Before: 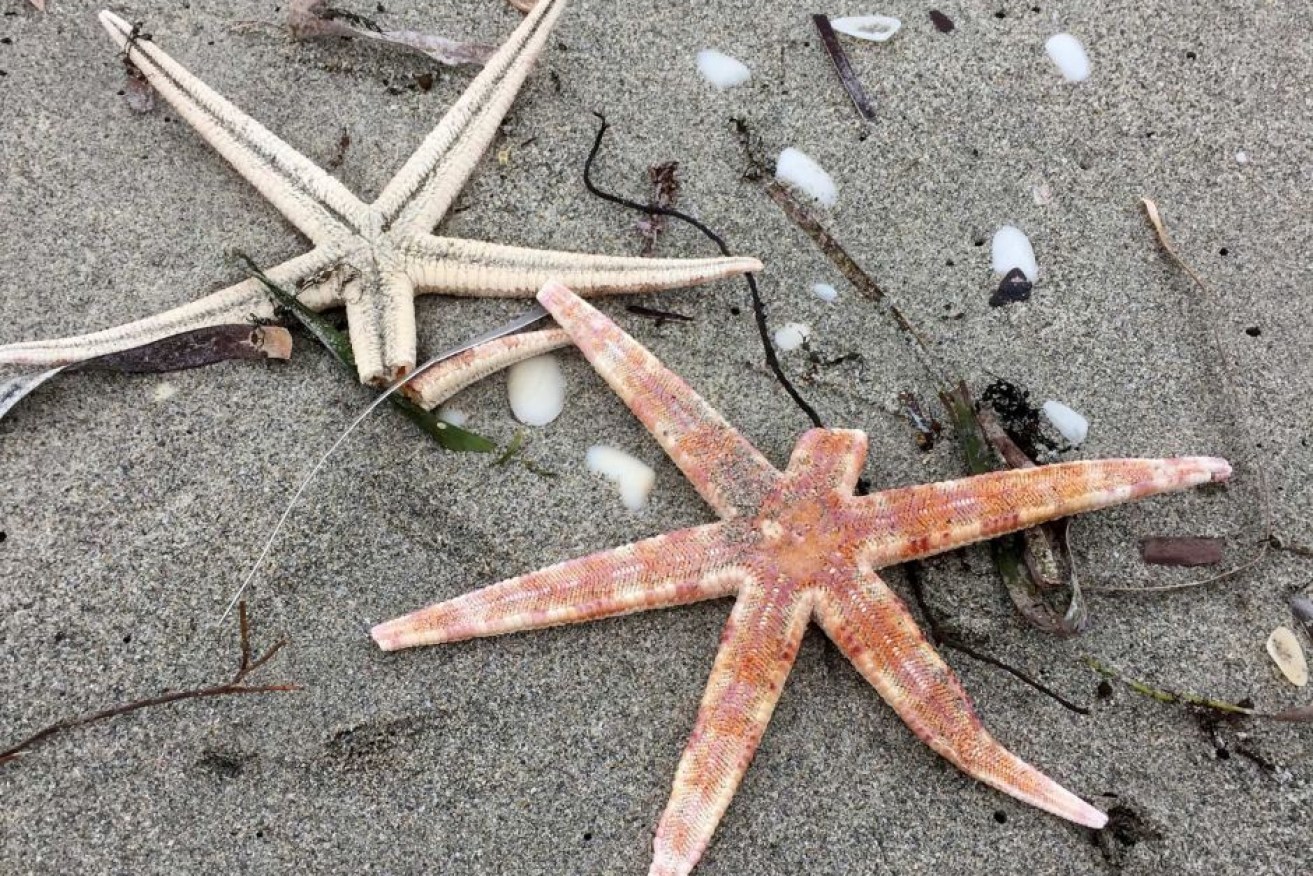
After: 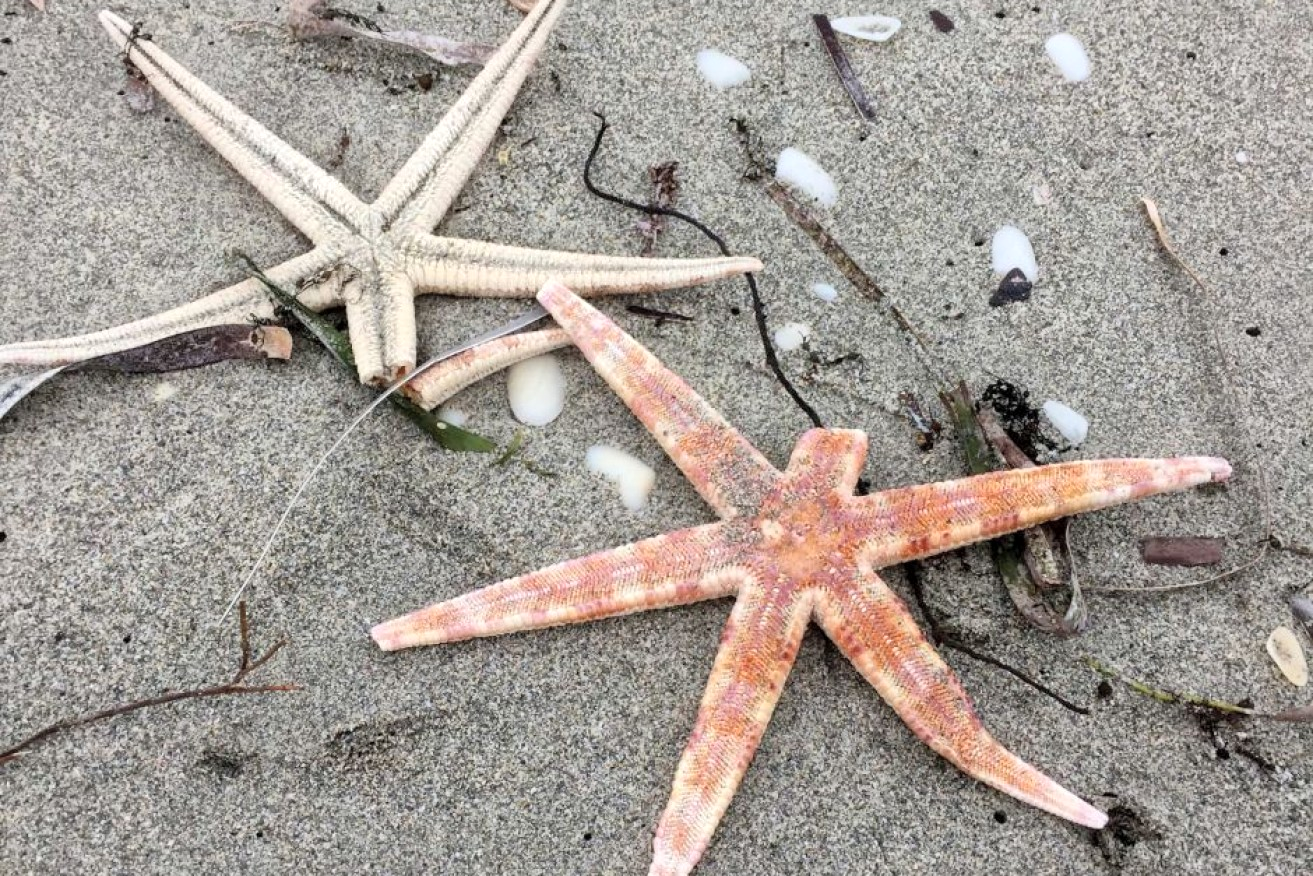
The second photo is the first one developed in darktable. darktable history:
global tonemap: drago (1, 100), detail 1
